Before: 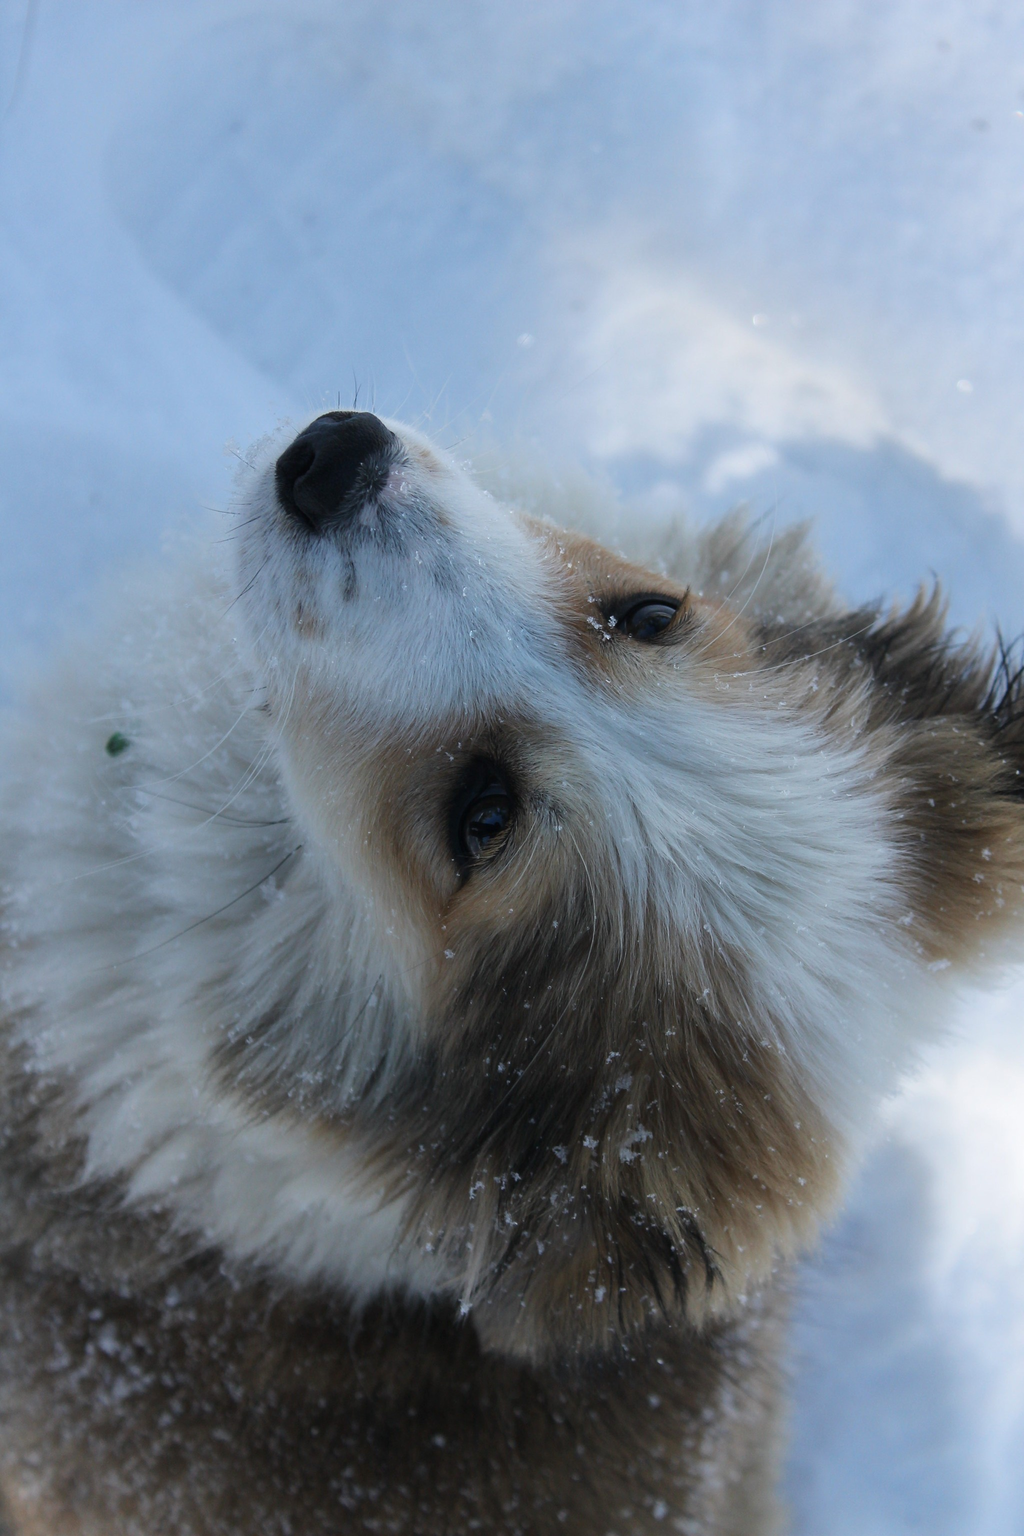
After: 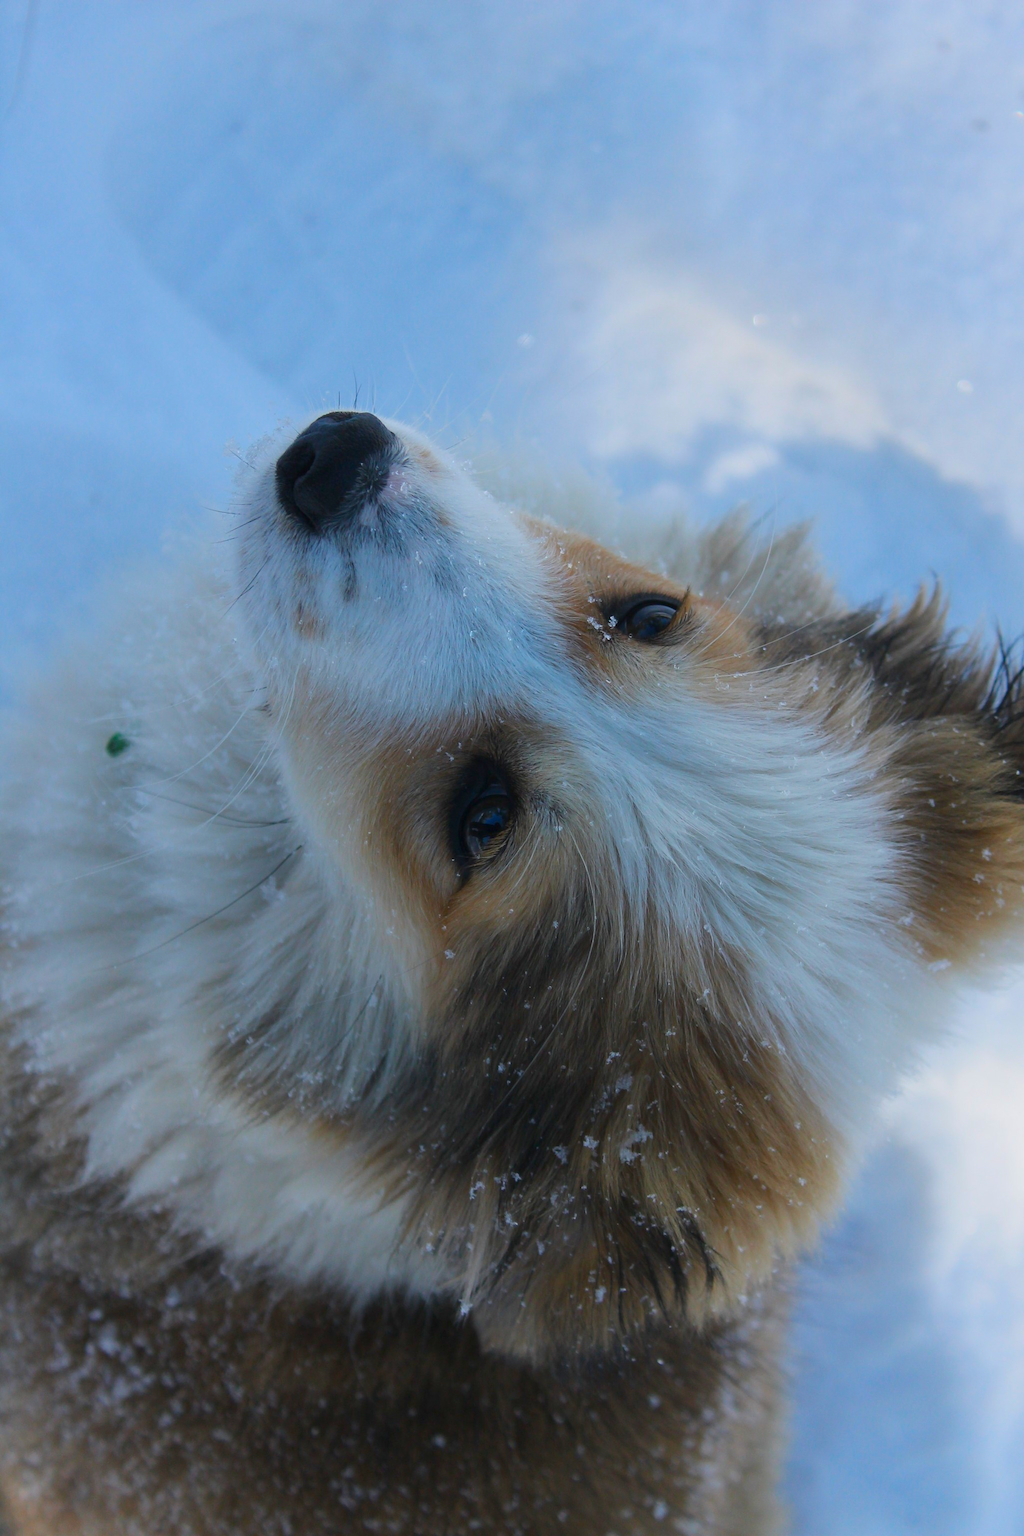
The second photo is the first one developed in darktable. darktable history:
color zones: curves: ch1 [(0.25, 0.5) (0.747, 0.71)]
color balance rgb: linear chroma grading › global chroma 14.985%, perceptual saturation grading › global saturation 33.7%, contrast -9.886%
